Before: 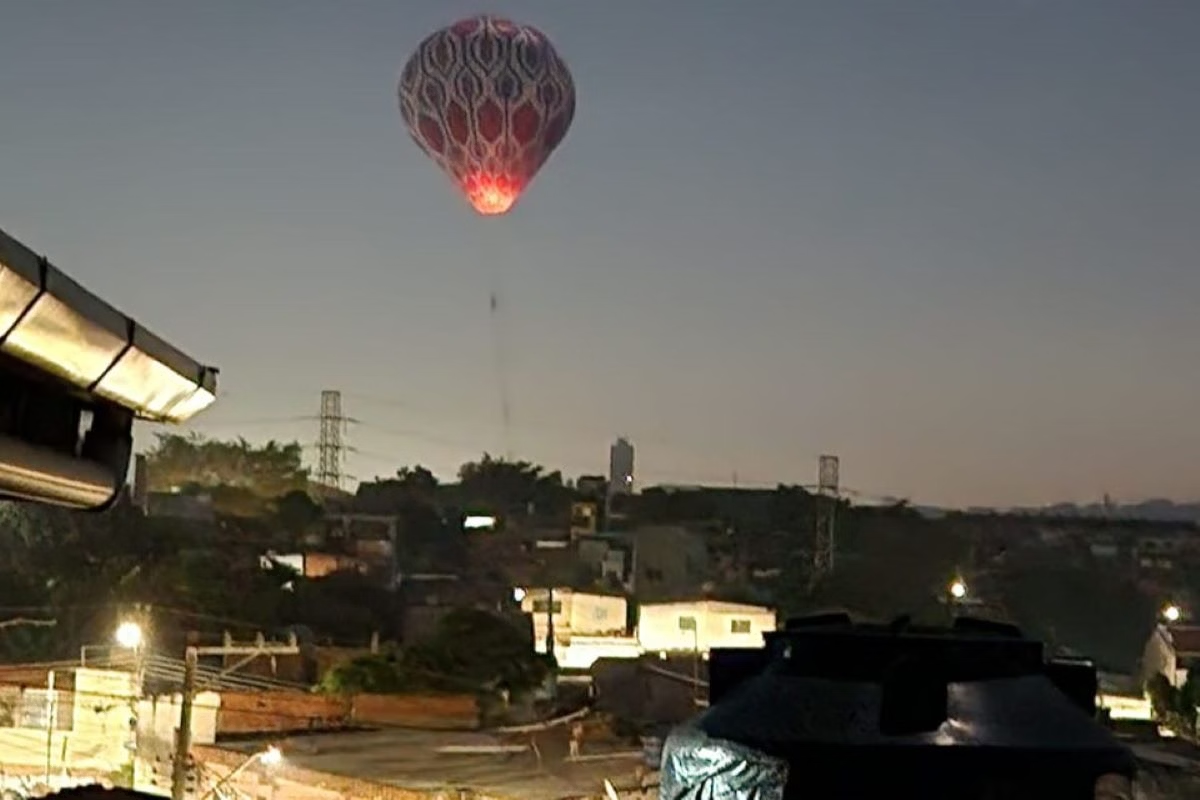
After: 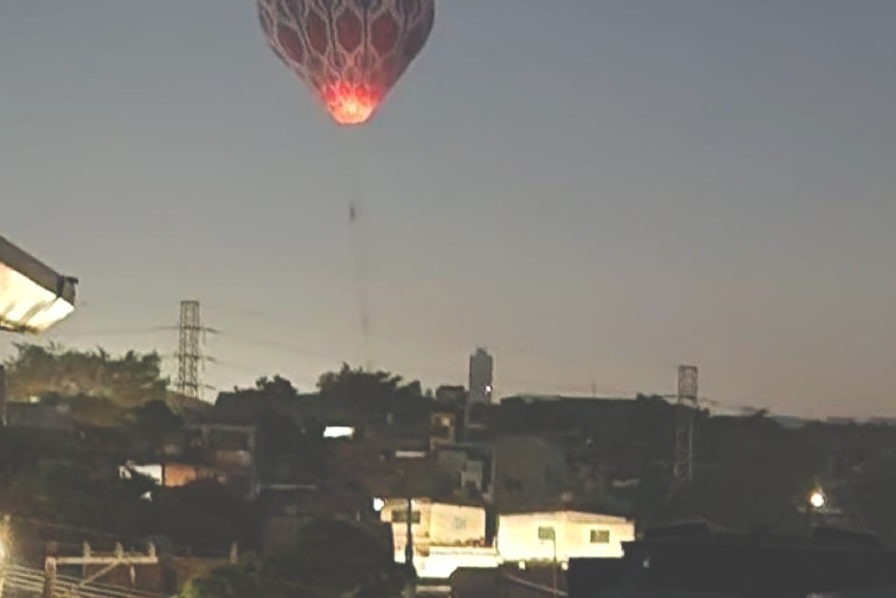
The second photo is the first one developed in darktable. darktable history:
exposure: black level correction -0.041, exposure 0.064 EV, compensate highlight preservation false
crop and rotate: left 11.831%, top 11.346%, right 13.429%, bottom 13.899%
